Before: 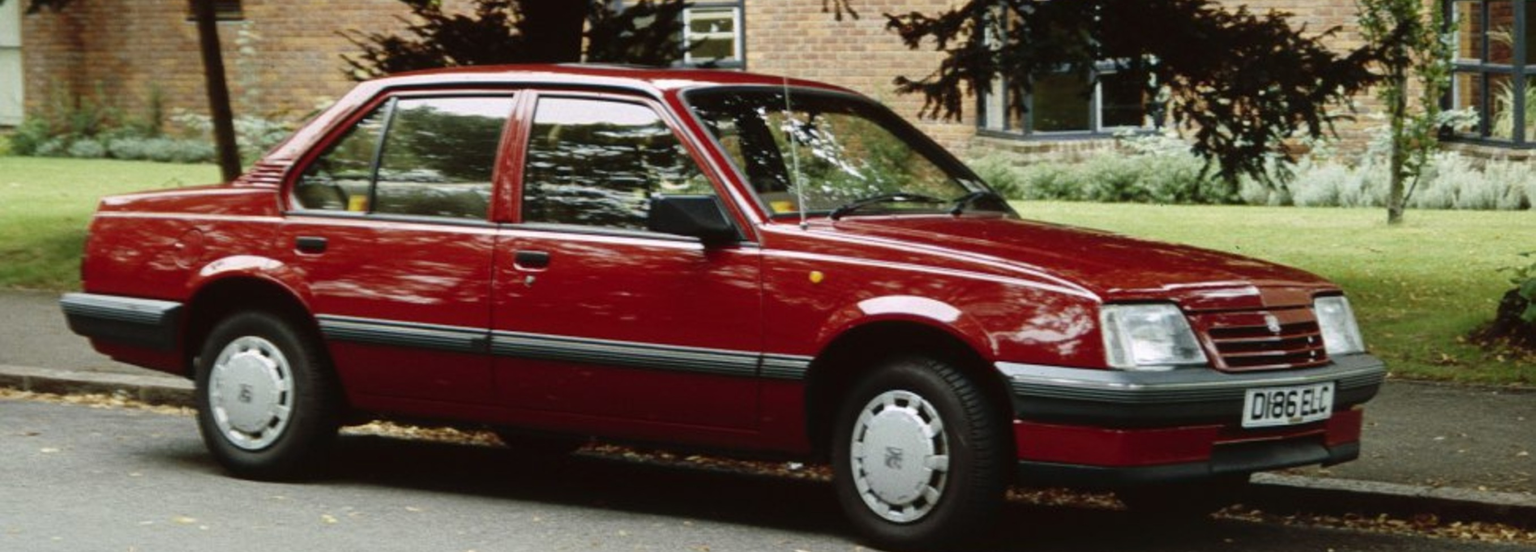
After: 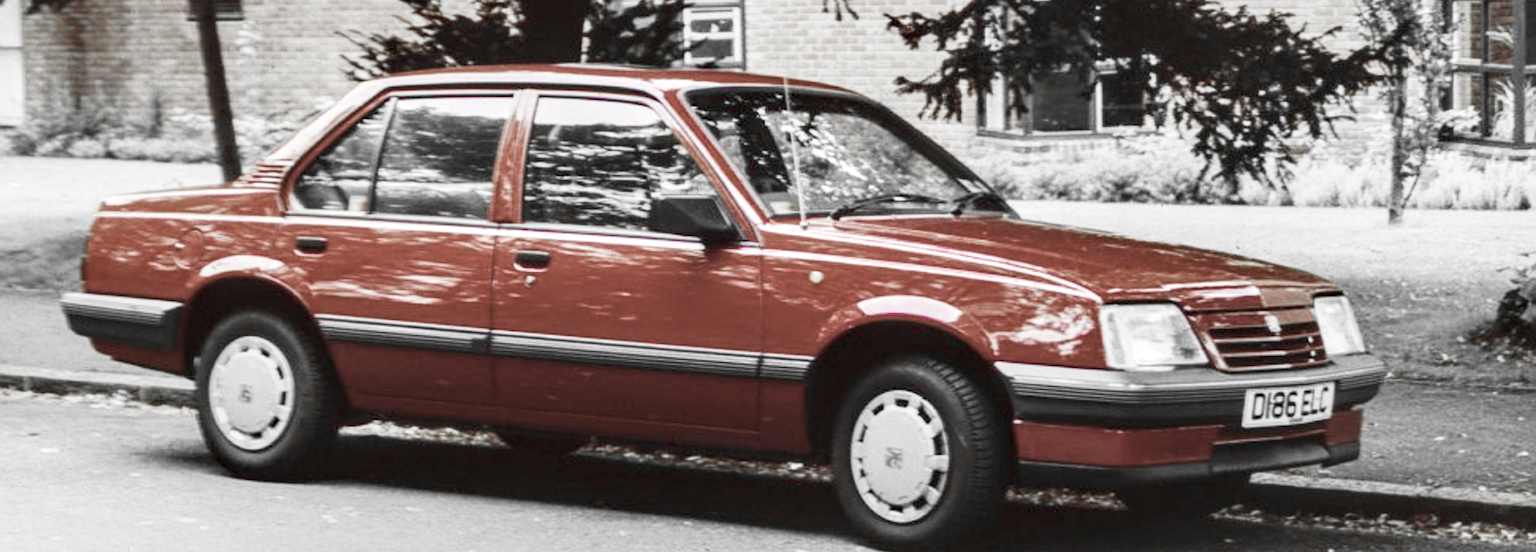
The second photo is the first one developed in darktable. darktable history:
exposure: black level correction 0.001, exposure 0.297 EV, compensate exposure bias true, compensate highlight preservation false
local contrast: on, module defaults
base curve: curves: ch0 [(0, 0) (0.088, 0.125) (0.176, 0.251) (0.354, 0.501) (0.613, 0.749) (1, 0.877)], fusion 1, preserve colors none
color zones: curves: ch0 [(0, 0.278) (0.143, 0.5) (0.286, 0.5) (0.429, 0.5) (0.571, 0.5) (0.714, 0.5) (0.857, 0.5) (1, 0.5)]; ch1 [(0, 1) (0.143, 0.165) (0.286, 0) (0.429, 0) (0.571, 0) (0.714, 0) (0.857, 0.5) (1, 0.5)]; ch2 [(0, 0.508) (0.143, 0.5) (0.286, 0.5) (0.429, 0.5) (0.571, 0.5) (0.714, 0.5) (0.857, 0.5) (1, 0.5)]
